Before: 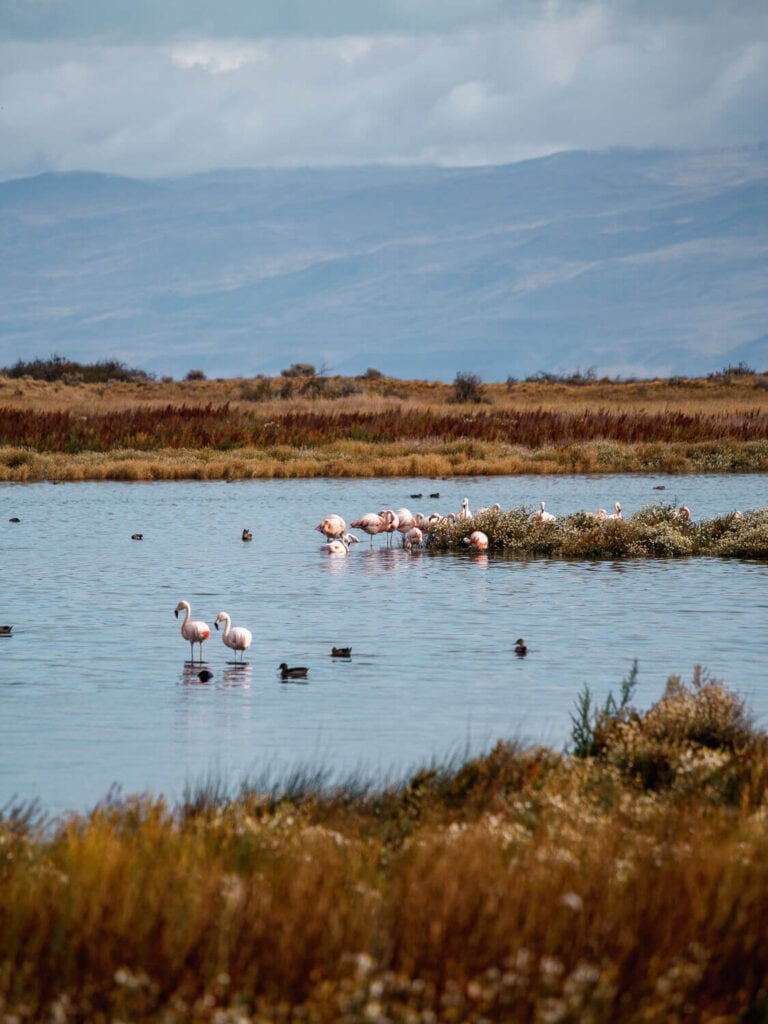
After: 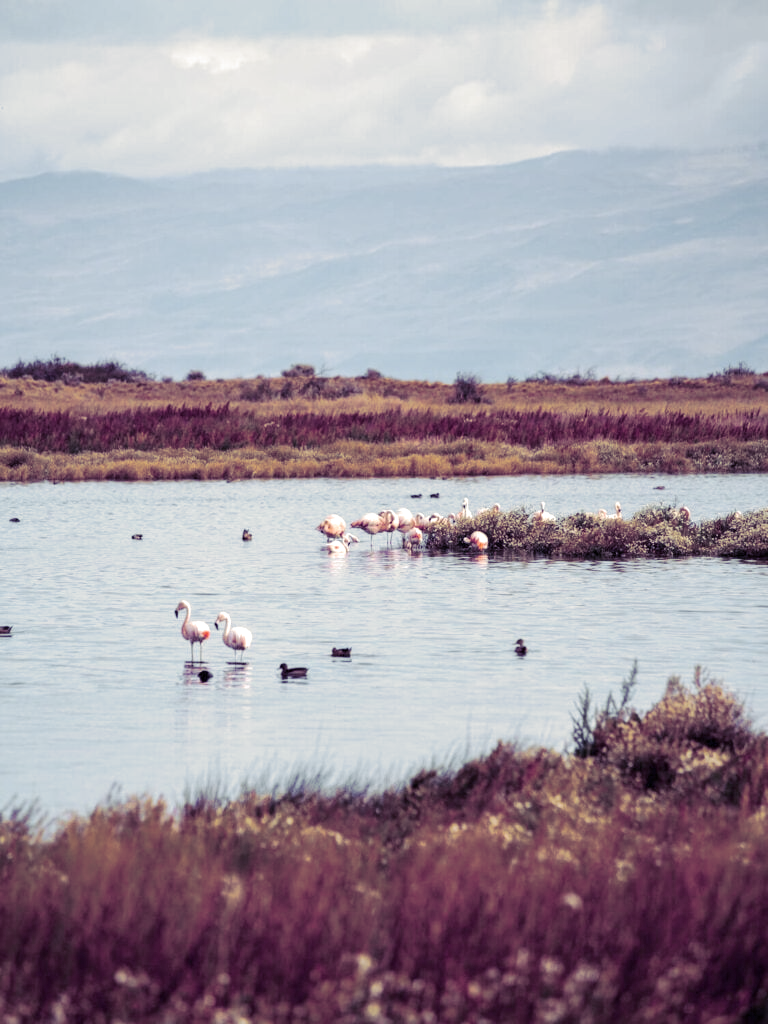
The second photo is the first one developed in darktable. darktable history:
split-toning: shadows › hue 255.6°, shadows › saturation 0.66, highlights › hue 43.2°, highlights › saturation 0.68, balance -50.1
base curve: curves: ch0 [(0, 0) (0.158, 0.273) (0.879, 0.895) (1, 1)], preserve colors none
color zones: curves: ch0 [(0, 0.48) (0.209, 0.398) (0.305, 0.332) (0.429, 0.493) (0.571, 0.5) (0.714, 0.5) (0.857, 0.5) (1, 0.48)]; ch1 [(0, 0.633) (0.143, 0.586) (0.286, 0.489) (0.429, 0.448) (0.571, 0.31) (0.714, 0.335) (0.857, 0.492) (1, 0.633)]; ch2 [(0, 0.448) (0.143, 0.498) (0.286, 0.5) (0.429, 0.5) (0.571, 0.5) (0.714, 0.5) (0.857, 0.5) (1, 0.448)]
exposure: black level correction 0.001, exposure 0.5 EV, compensate exposure bias true, compensate highlight preservation false
